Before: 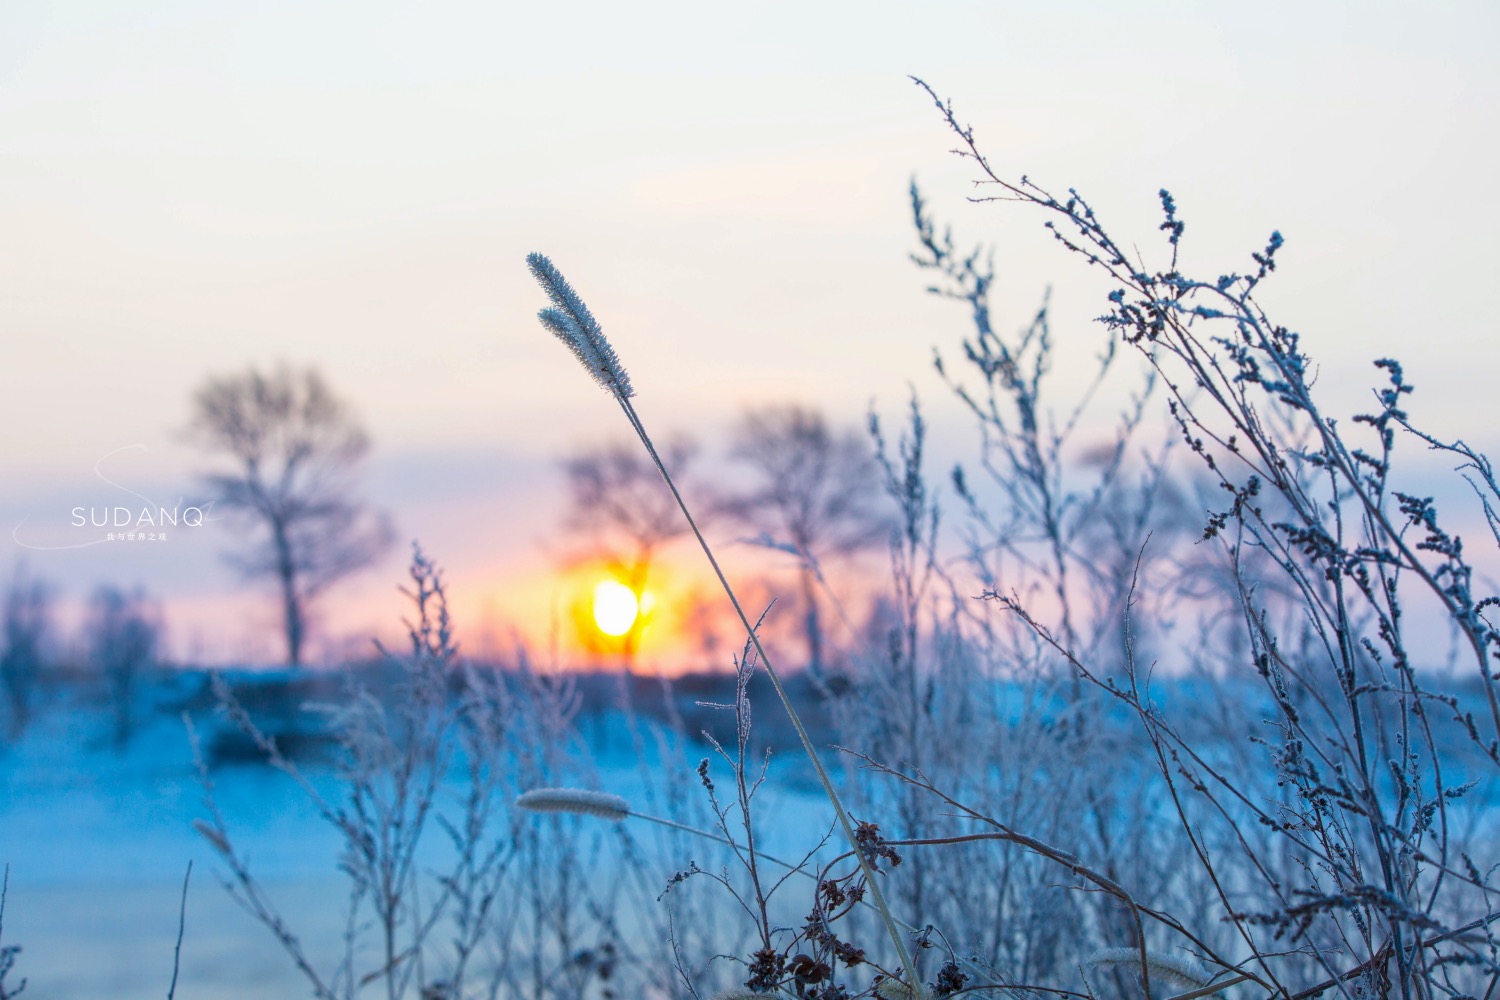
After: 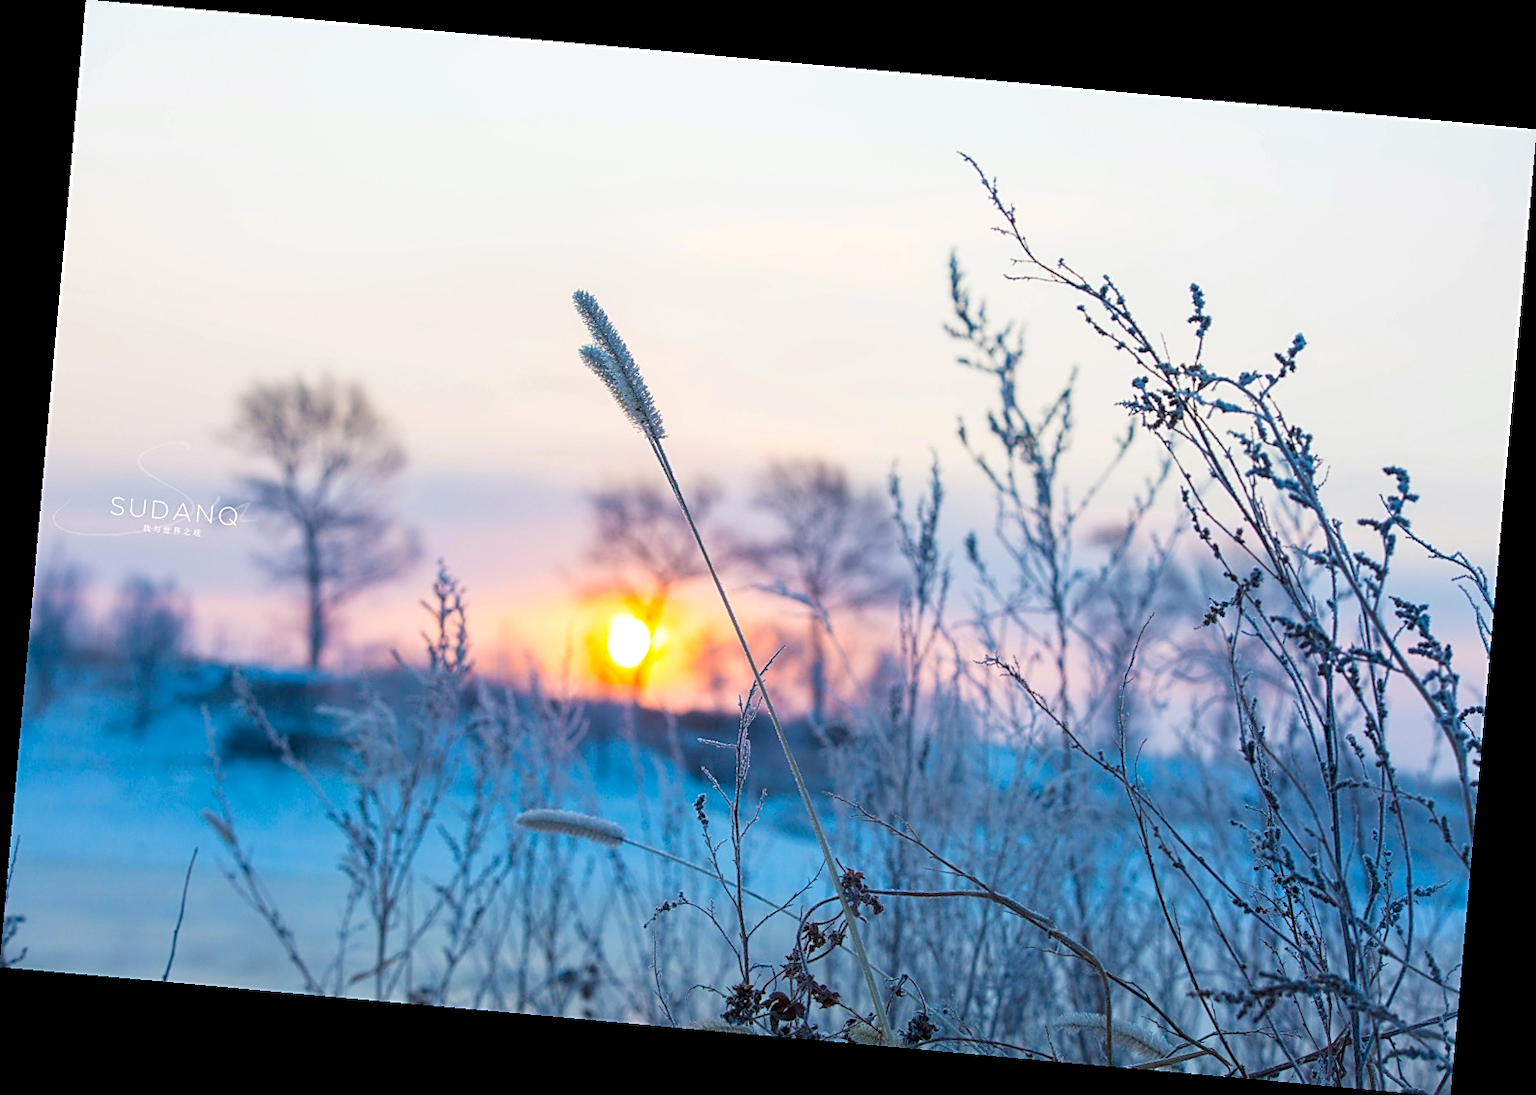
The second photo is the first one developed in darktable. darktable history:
rotate and perspective: rotation 5.12°, automatic cropping off
sharpen: on, module defaults
exposure: black level correction 0.001, exposure 1.719 EV, compensate exposure bias true, compensate highlight preservation false
